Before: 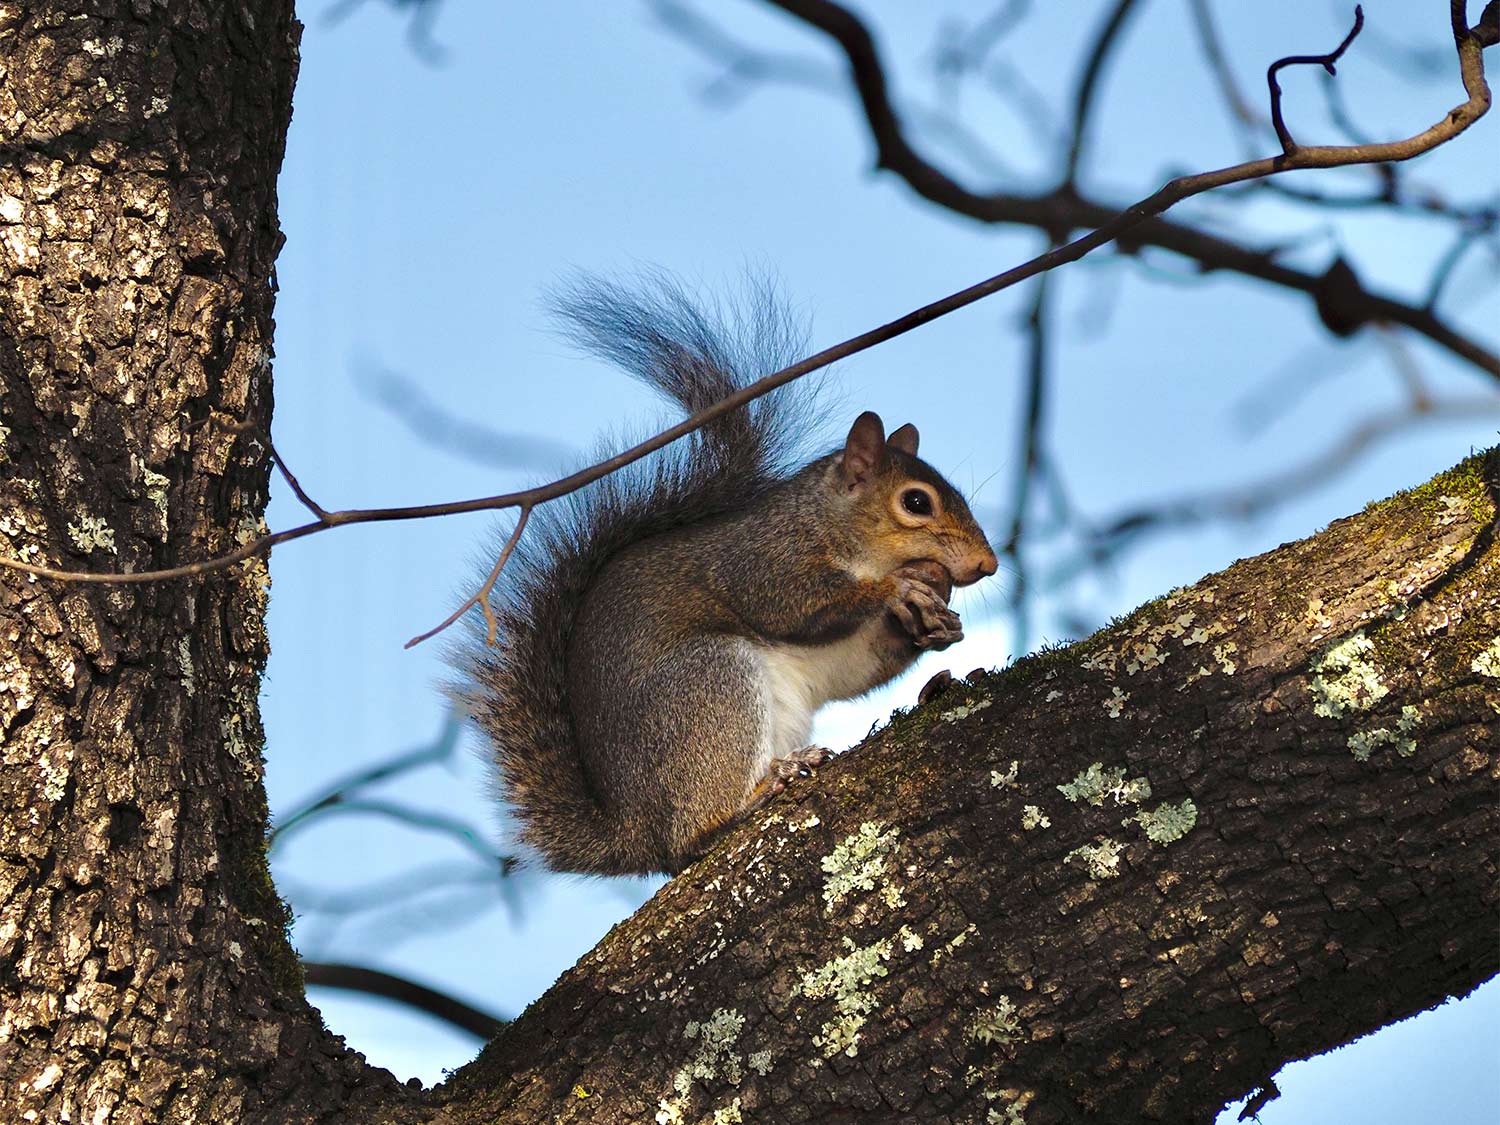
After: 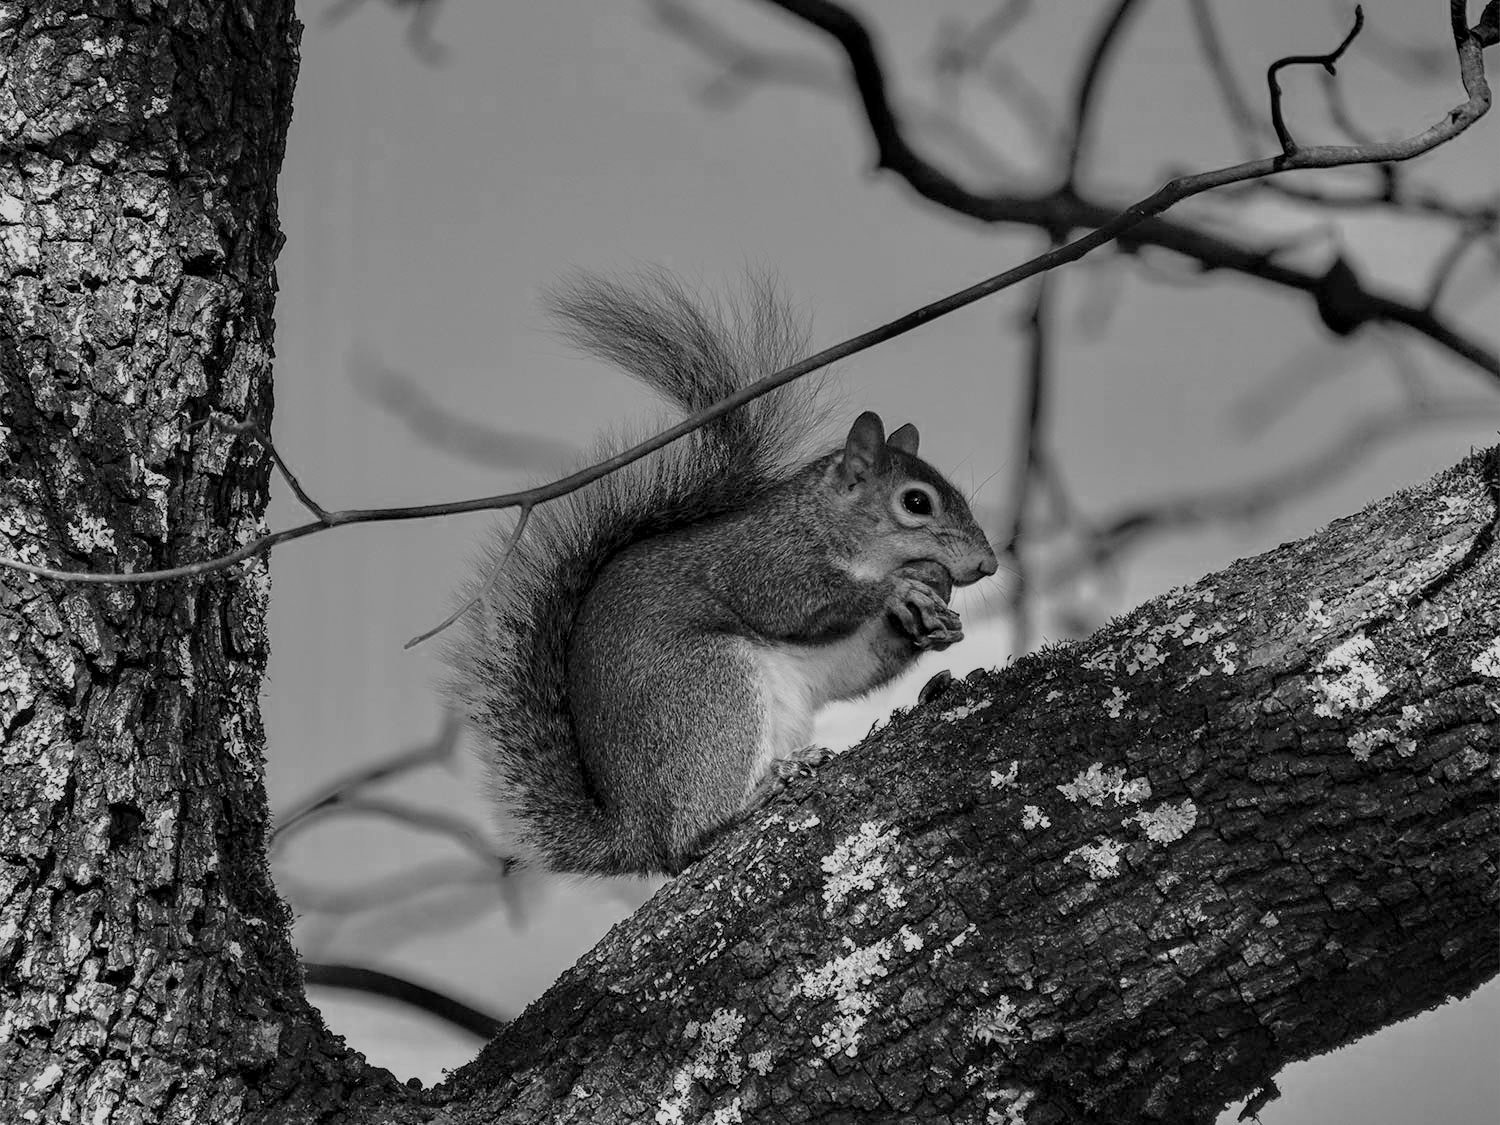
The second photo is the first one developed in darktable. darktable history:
color zones: curves: ch0 [(0.002, 0.593) (0.143, 0.417) (0.285, 0.541) (0.455, 0.289) (0.608, 0.327) (0.727, 0.283) (0.869, 0.571) (1, 0.603)]; ch1 [(0, 0) (0.143, 0) (0.286, 0) (0.429, 0) (0.571, 0) (0.714, 0) (0.857, 0)]
local contrast: on, module defaults
shadows and highlights: shadows 12.92, white point adjustment 1.14, highlights -0.571, soften with gaussian
filmic rgb: black relative exposure -8.86 EV, white relative exposure 4.99 EV, threshold 2.97 EV, target black luminance 0%, hardness 3.79, latitude 66.67%, contrast 0.816, highlights saturation mix 11.33%, shadows ↔ highlights balance 20.65%, enable highlight reconstruction true
